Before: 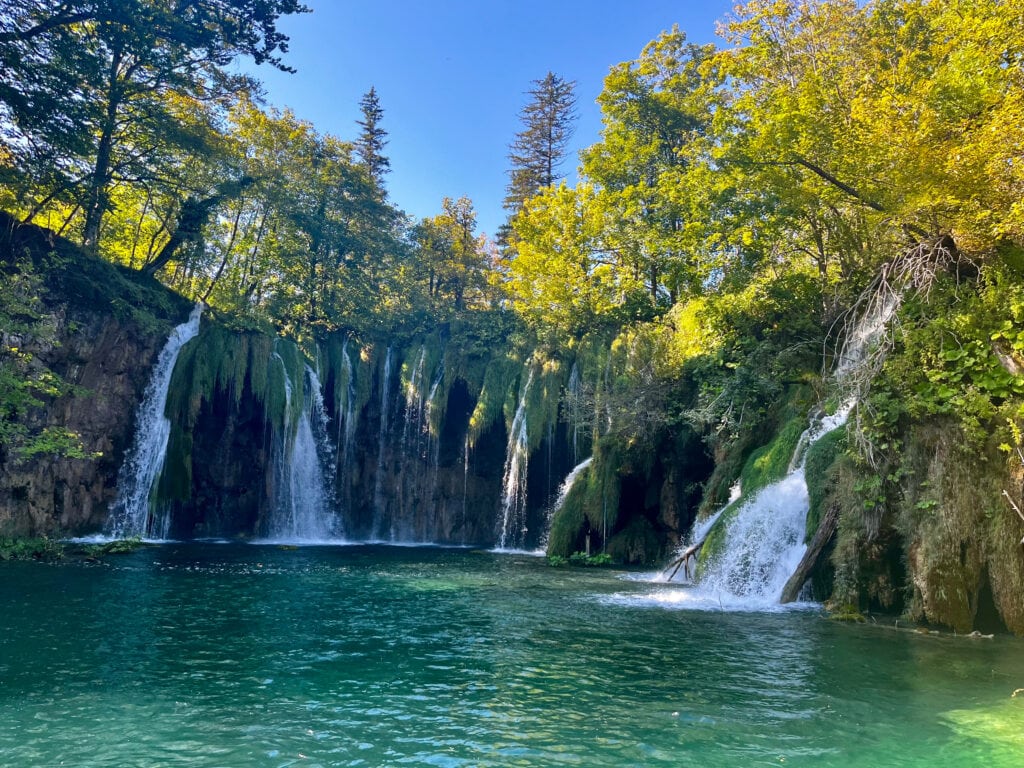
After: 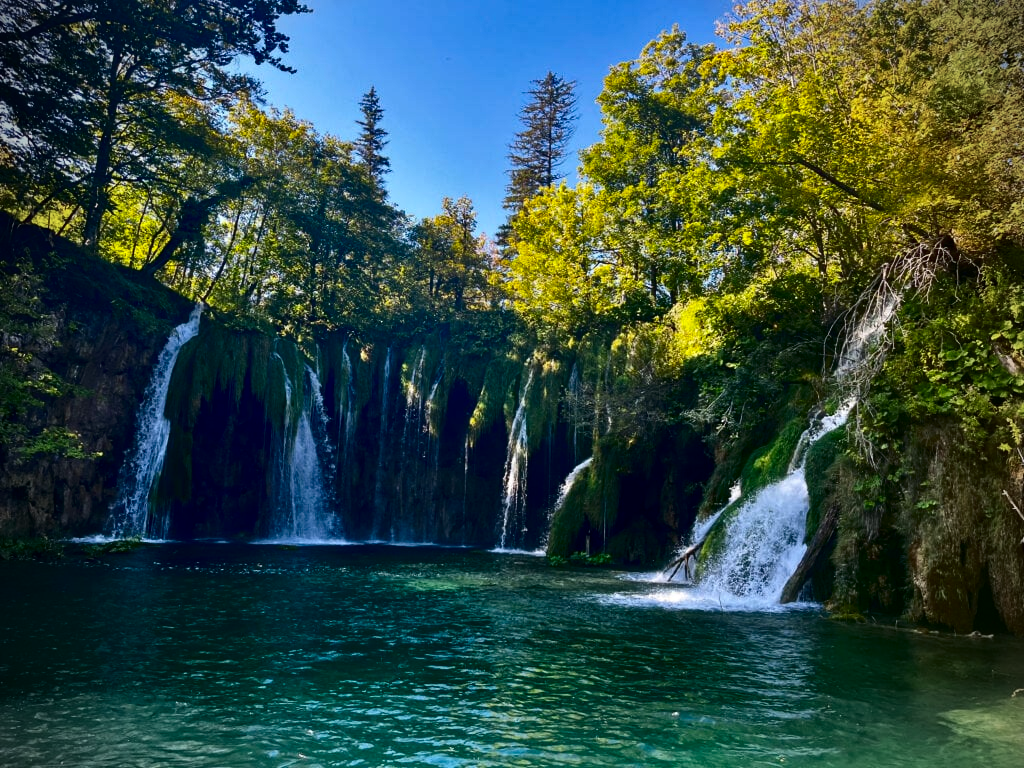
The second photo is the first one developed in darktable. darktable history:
contrast brightness saturation: contrast 0.187, brightness -0.223, saturation 0.114
vignetting: brightness -0.802
